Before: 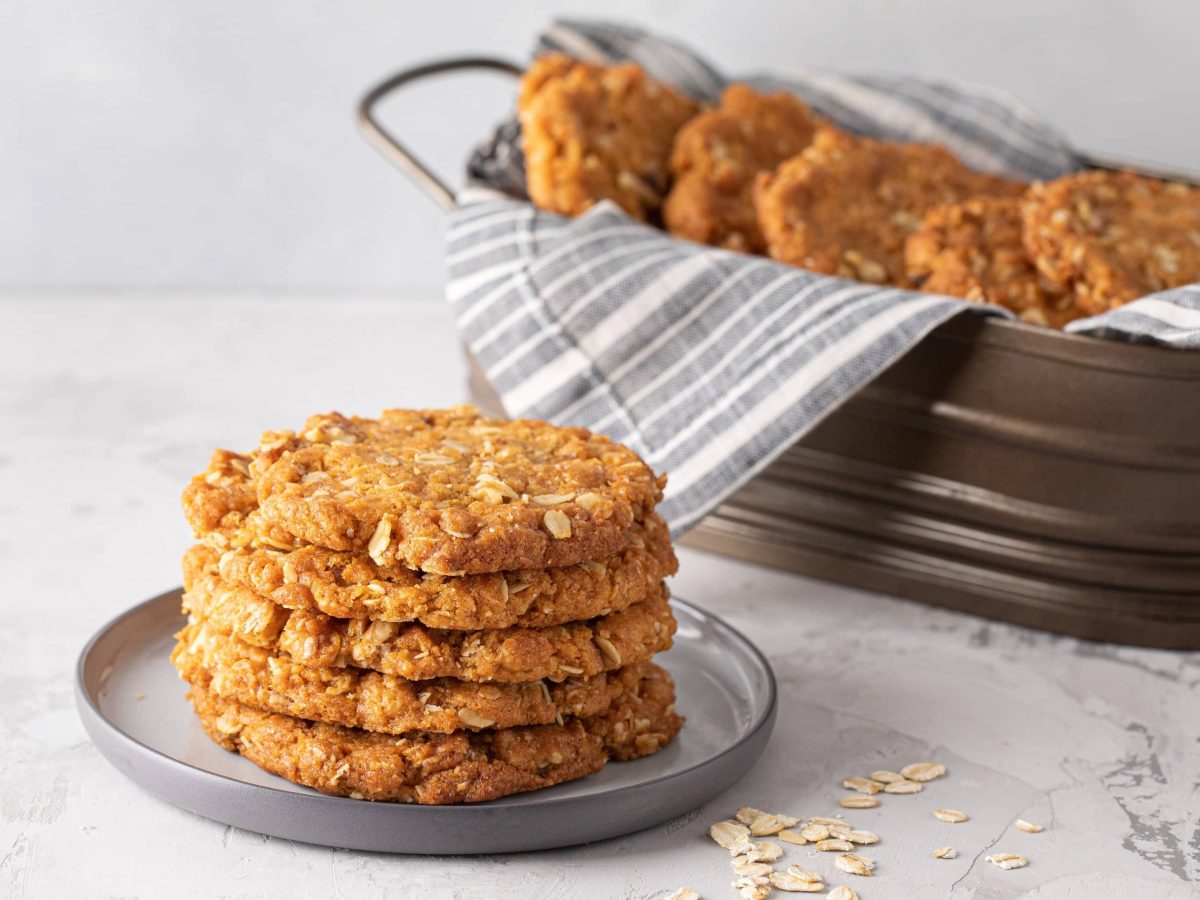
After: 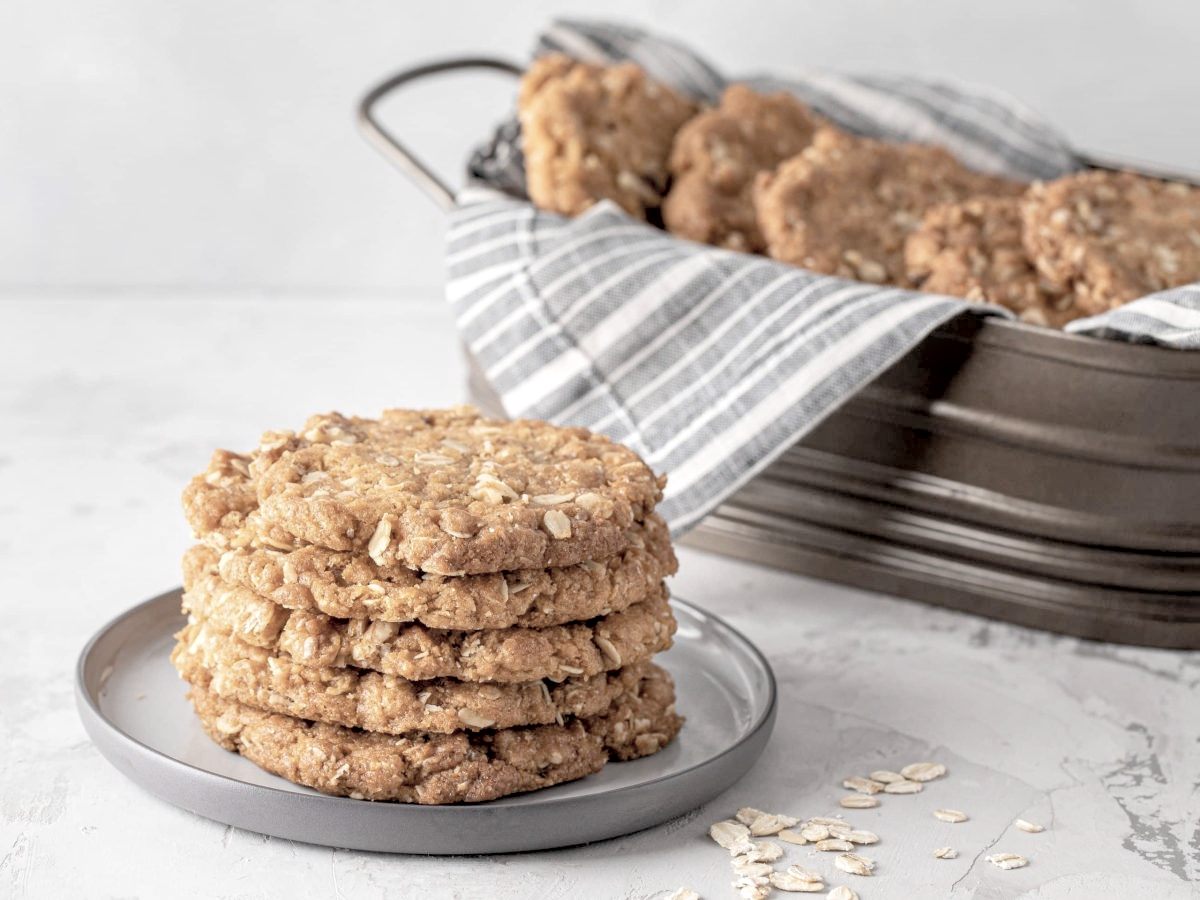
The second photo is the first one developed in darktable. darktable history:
exposure: black level correction 0.009, compensate exposure bias true, compensate highlight preservation false
local contrast: on, module defaults
contrast brightness saturation: brightness 0.182, saturation -0.5
